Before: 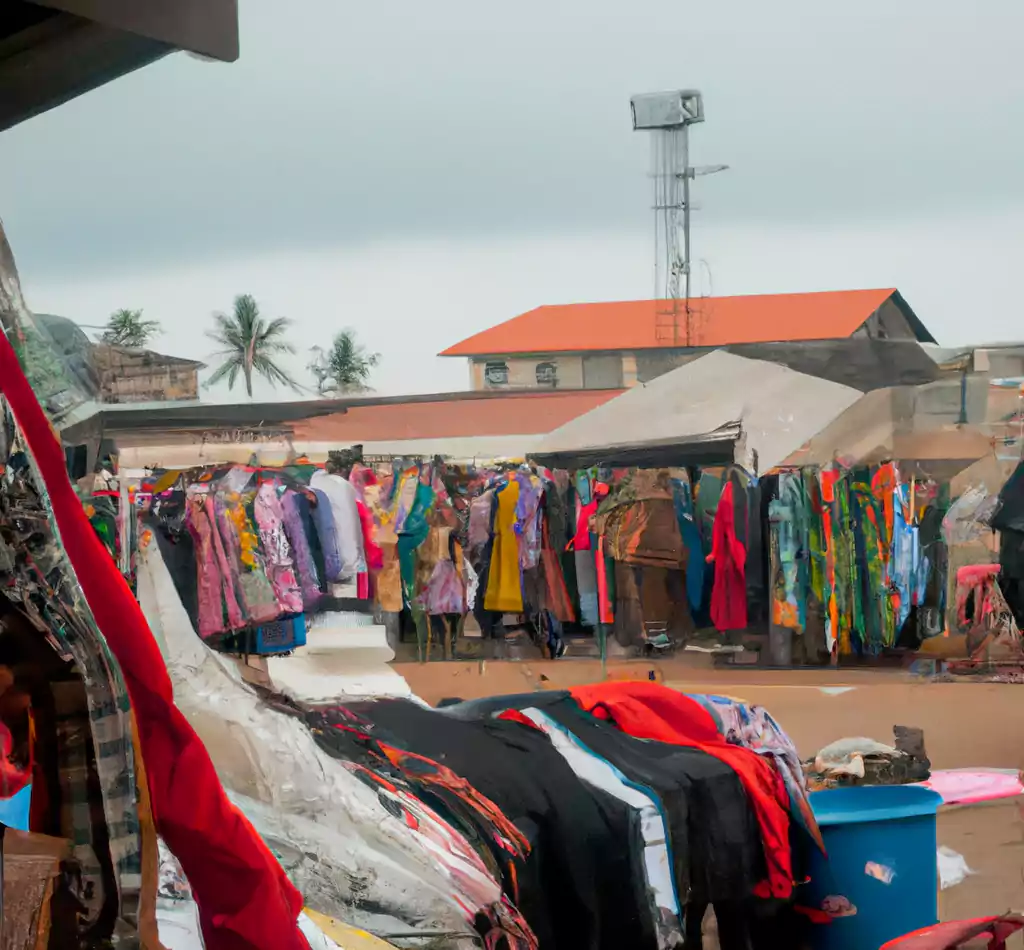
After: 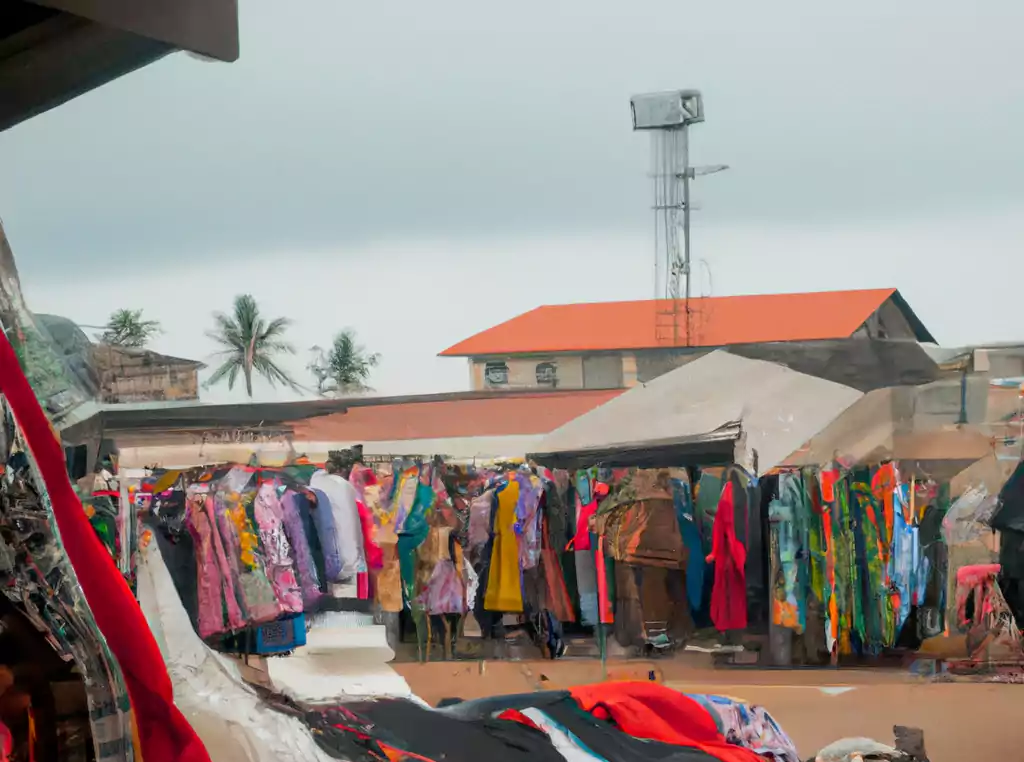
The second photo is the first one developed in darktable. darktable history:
crop: bottom 19.696%
